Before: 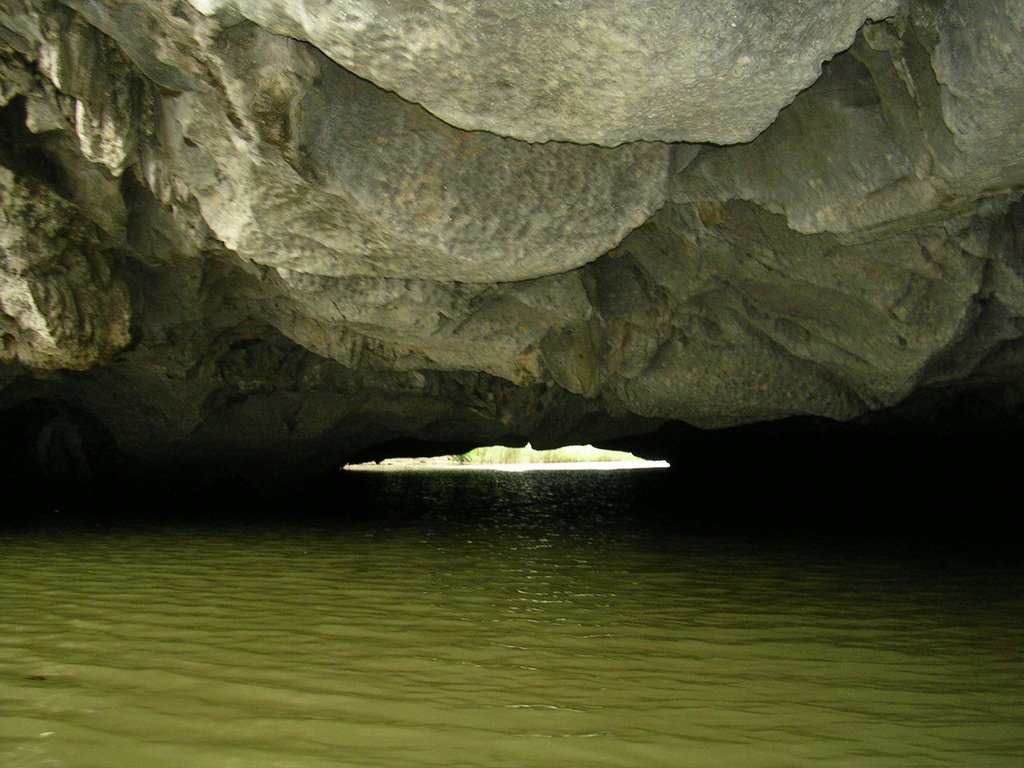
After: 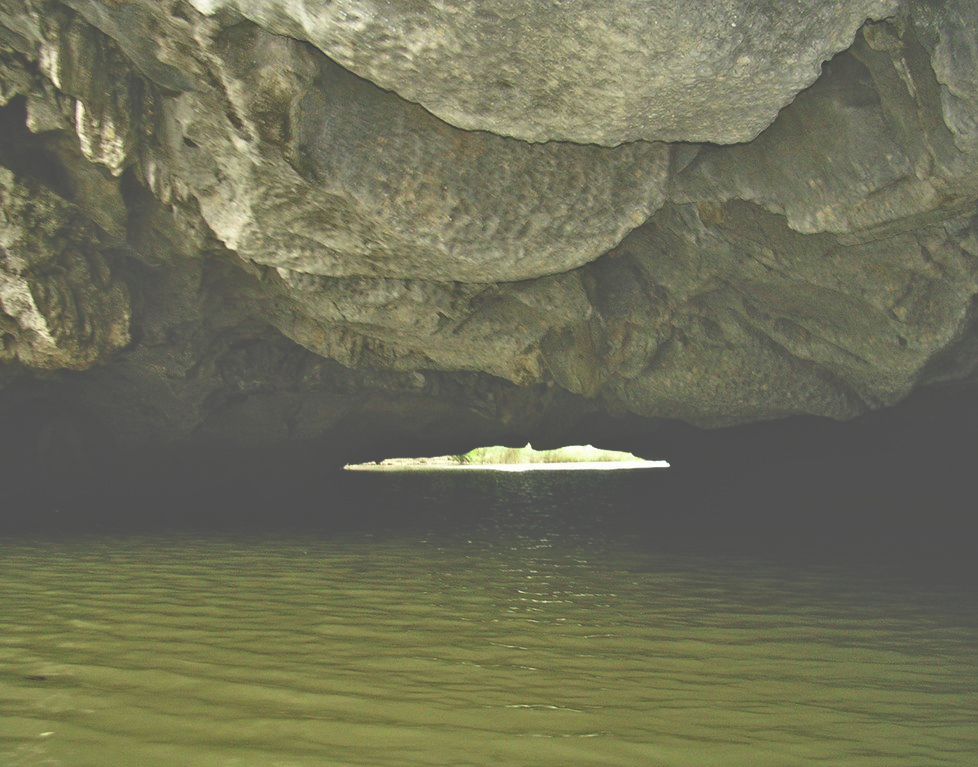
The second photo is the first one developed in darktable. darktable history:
exposure: black level correction -0.061, exposure -0.05 EV, compensate highlight preservation false
tone equalizer: -7 EV 0.15 EV, -6 EV 0.619 EV, -5 EV 1.13 EV, -4 EV 1.32 EV, -3 EV 1.13 EV, -2 EV 0.6 EV, -1 EV 0.16 EV
levels: mode automatic, levels [0.129, 0.519, 0.867]
contrast brightness saturation: contrast 0.066, brightness -0.131, saturation 0.05
crop: right 4.452%, bottom 0.031%
